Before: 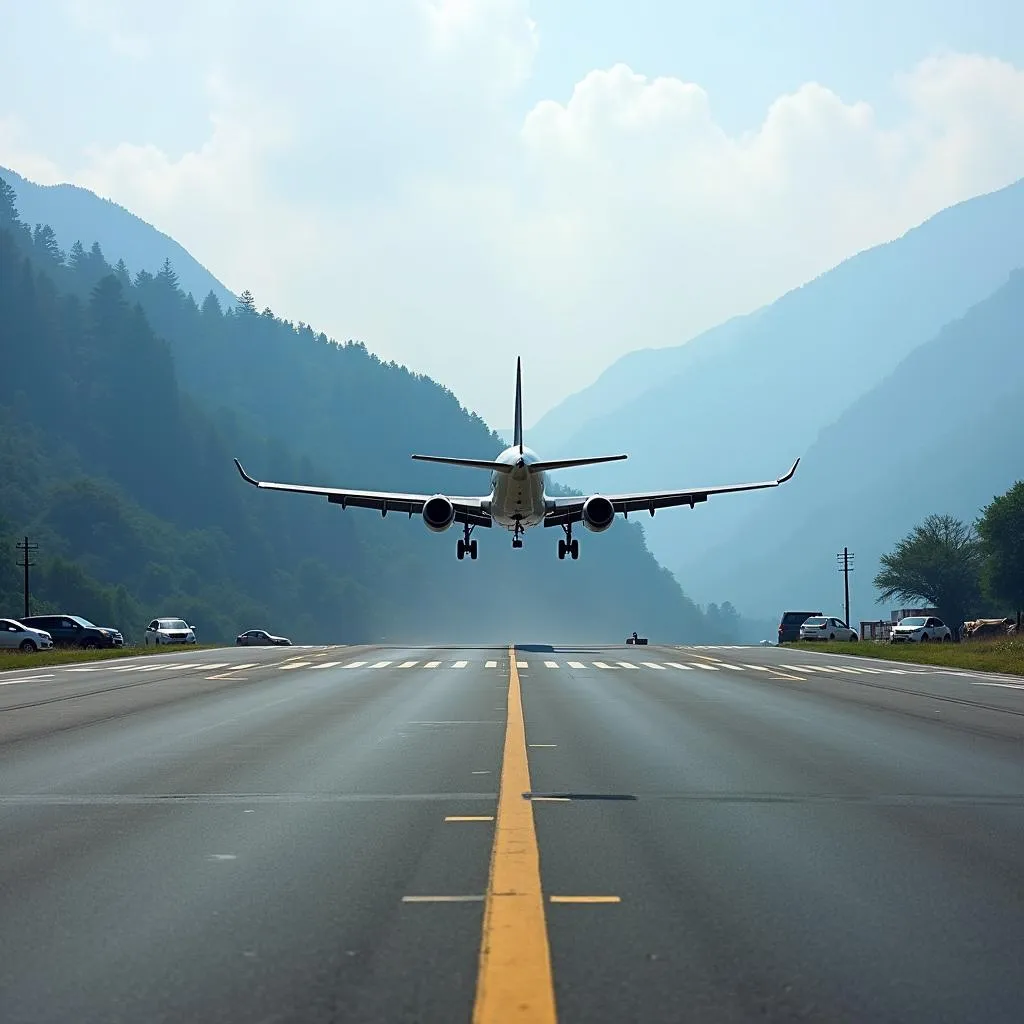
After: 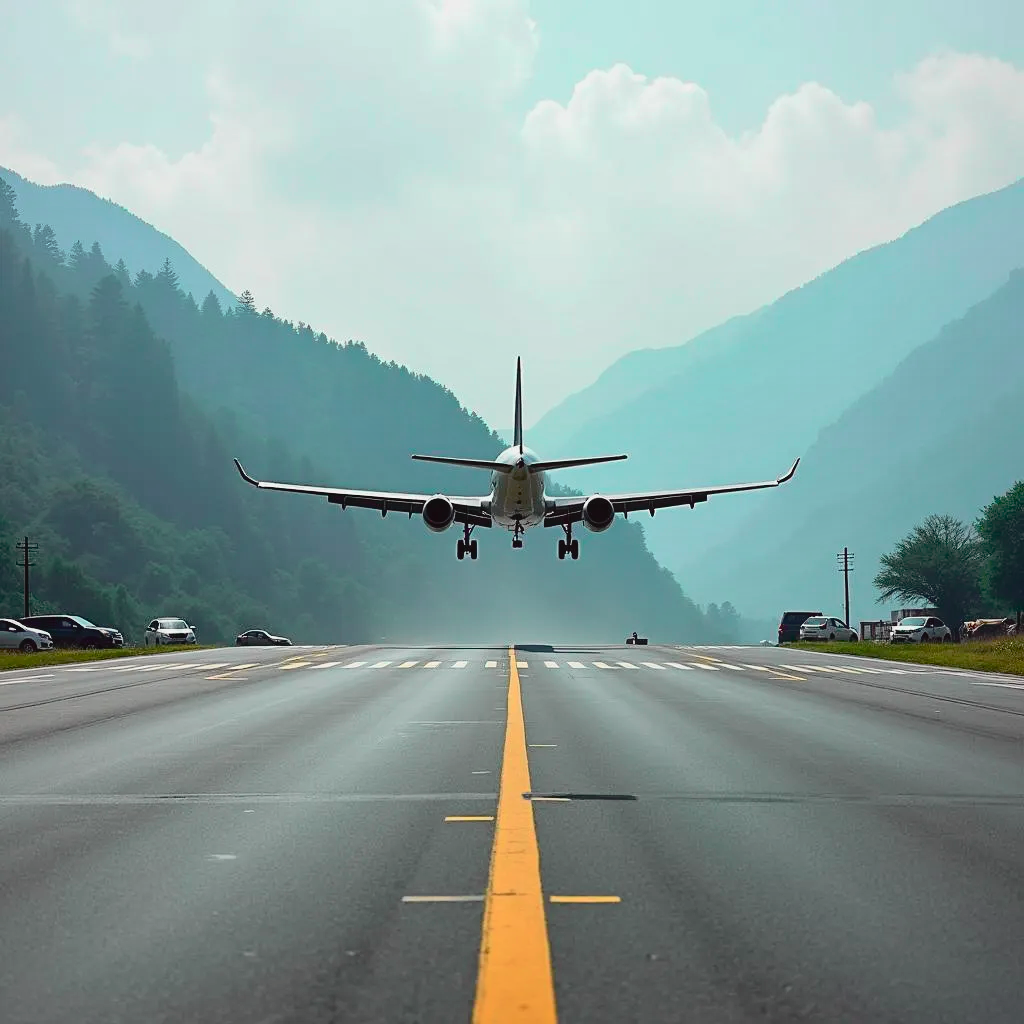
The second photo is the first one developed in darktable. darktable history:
tone curve: curves: ch0 [(0, 0.014) (0.17, 0.099) (0.392, 0.438) (0.725, 0.828) (0.872, 0.918) (1, 0.981)]; ch1 [(0, 0) (0.402, 0.36) (0.489, 0.491) (0.5, 0.503) (0.515, 0.52) (0.545, 0.572) (0.615, 0.662) (0.701, 0.725) (1, 1)]; ch2 [(0, 0) (0.42, 0.458) (0.485, 0.499) (0.503, 0.503) (0.531, 0.542) (0.561, 0.594) (0.644, 0.694) (0.717, 0.753) (1, 0.991)], color space Lab, independent channels, preserve colors none
shadows and highlights: shadows 60.63, highlights -60.02
